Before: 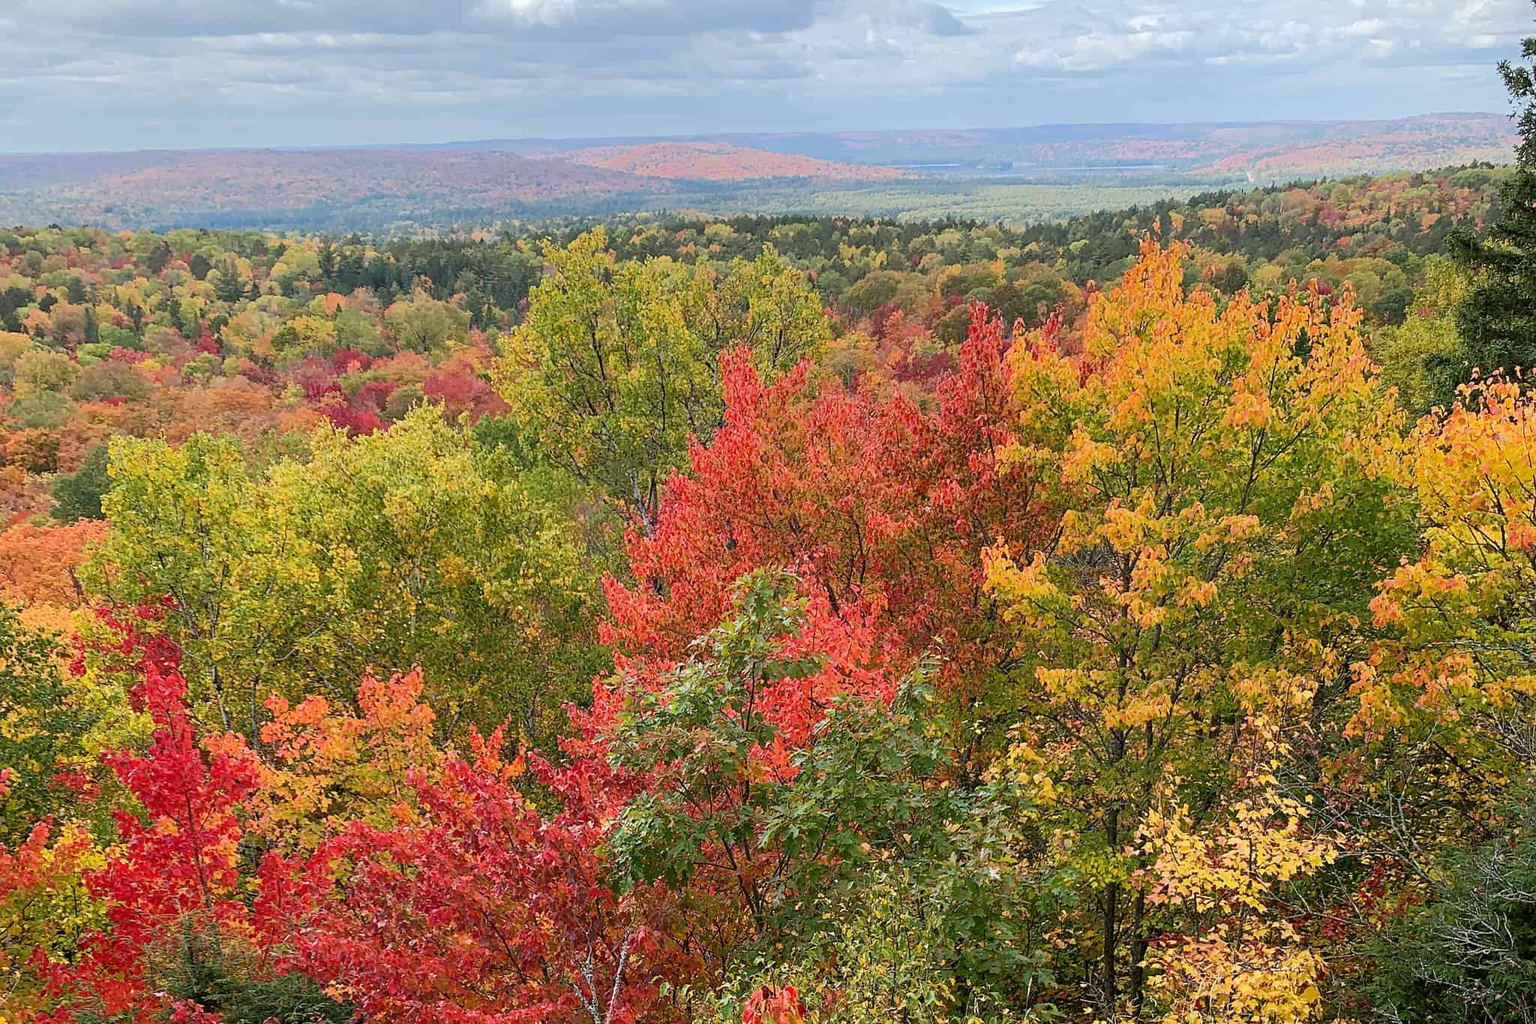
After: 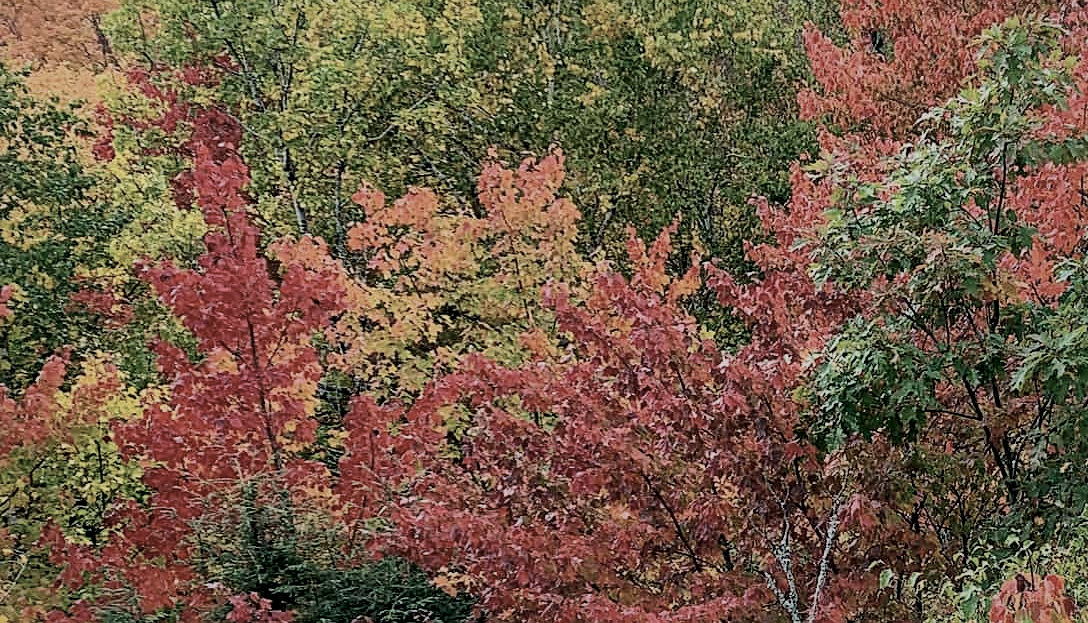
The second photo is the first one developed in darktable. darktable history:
exposure: compensate exposure bias true, compensate highlight preservation false
crop and rotate: top 54.238%, right 46.851%, bottom 0.098%
filmic rgb: black relative exposure -6.78 EV, white relative exposure 5.83 EV, hardness 2.71, color science v6 (2022)
local contrast: mode bilateral grid, contrast 26, coarseness 60, detail 151%, midtone range 0.2
color balance rgb: power › luminance -7.895%, power › chroma 2.282%, power › hue 220.88°, perceptual saturation grading › global saturation 0.01%, global vibrance 9.71%
contrast brightness saturation: contrast 0.102, saturation -0.362
contrast equalizer: y [[0.439, 0.44, 0.442, 0.457, 0.493, 0.498], [0.5 ×6], [0.5 ×6], [0 ×6], [0 ×6]]
